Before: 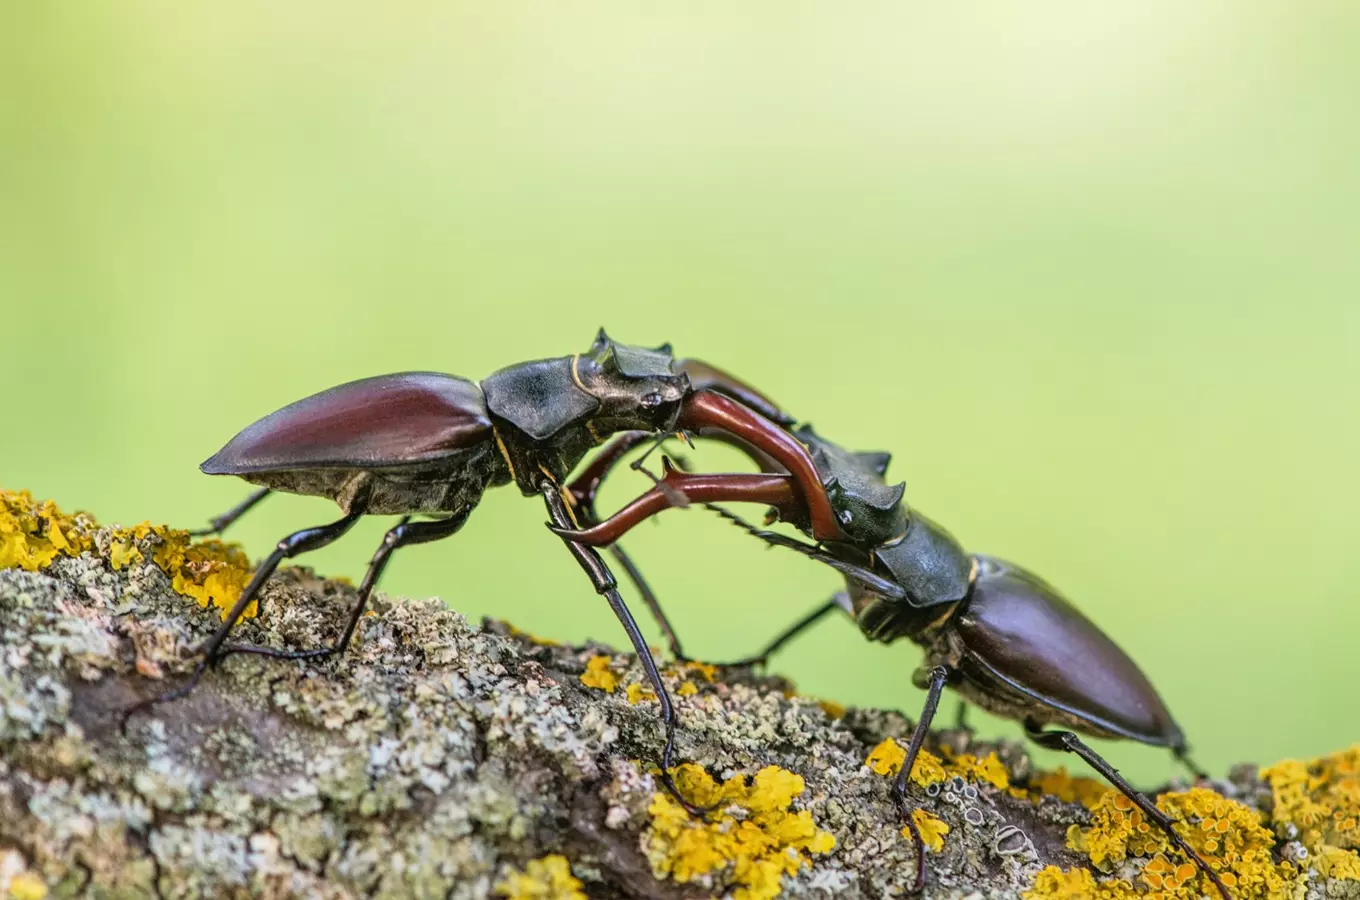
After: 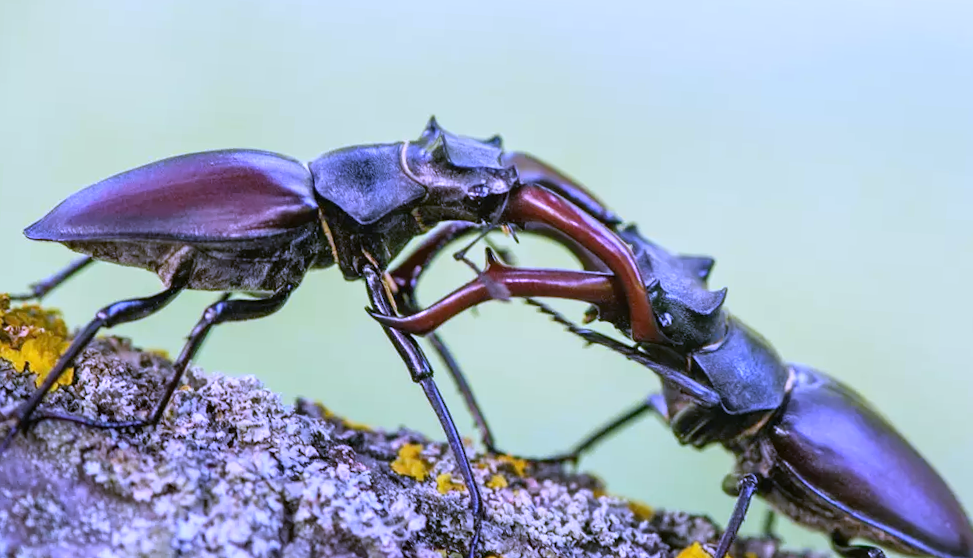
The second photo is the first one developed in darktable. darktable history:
white balance: red 0.98, blue 1.61
crop and rotate: angle -3.37°, left 9.79%, top 20.73%, right 12.42%, bottom 11.82%
